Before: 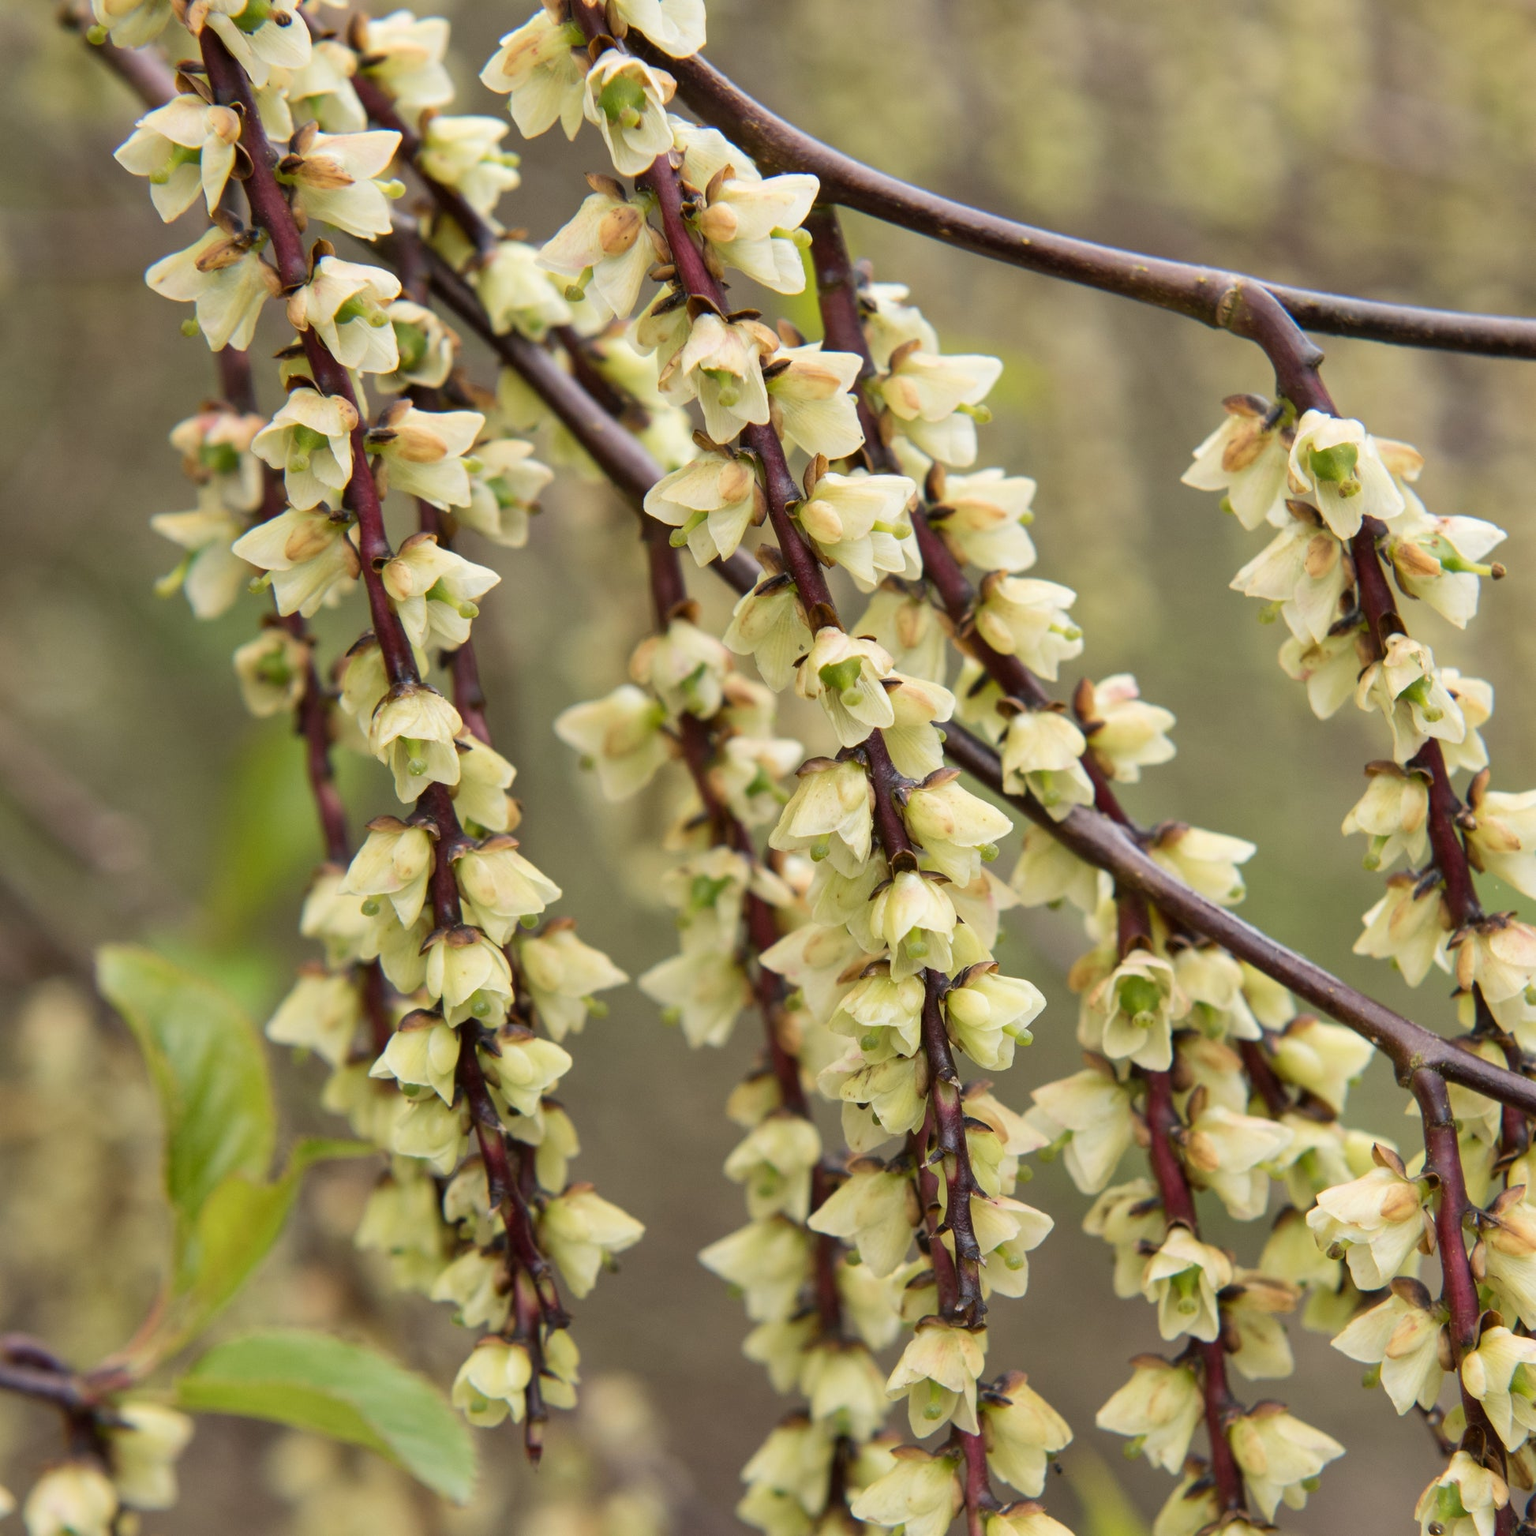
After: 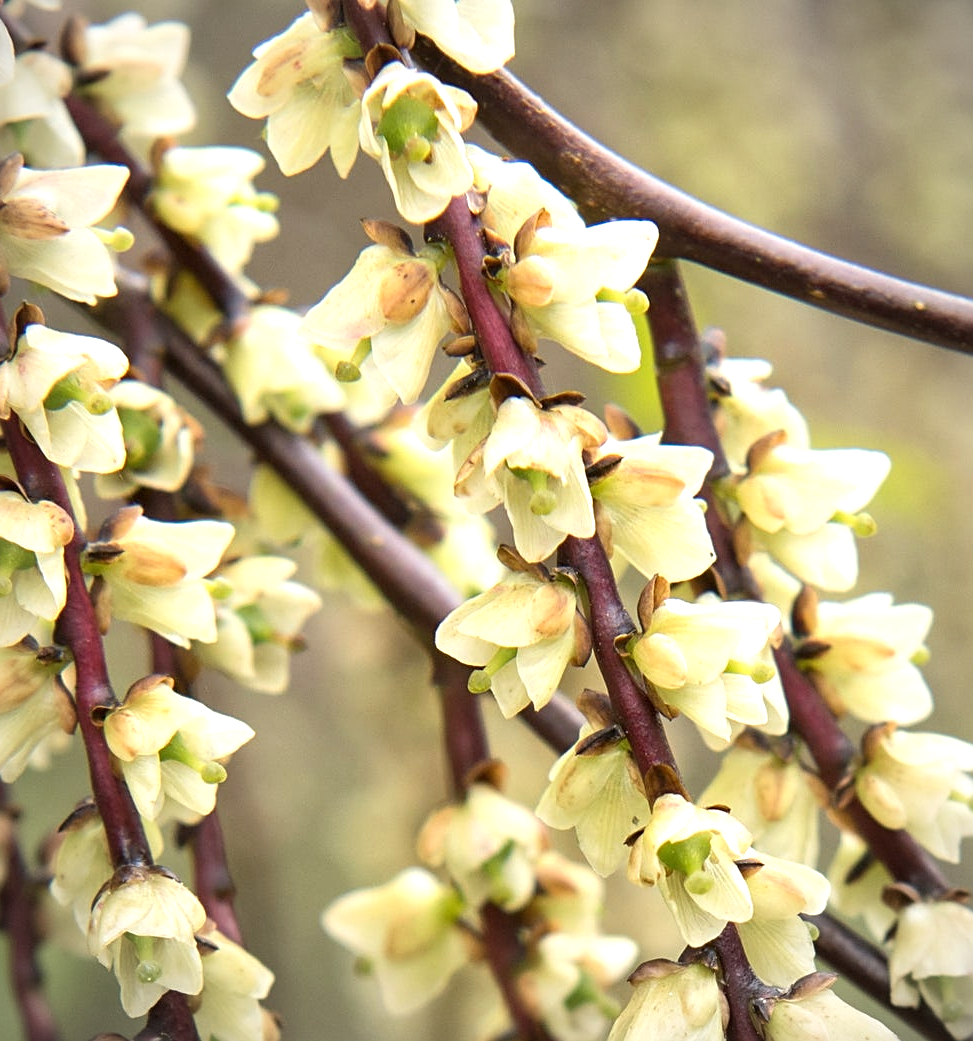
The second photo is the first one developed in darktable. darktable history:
crop: left 19.556%, right 30.401%, bottom 46.458%
exposure: black level correction 0, exposure 0.7 EV, compensate exposure bias true, compensate highlight preservation false
vignetting: fall-off radius 60.92%
sharpen: on, module defaults
